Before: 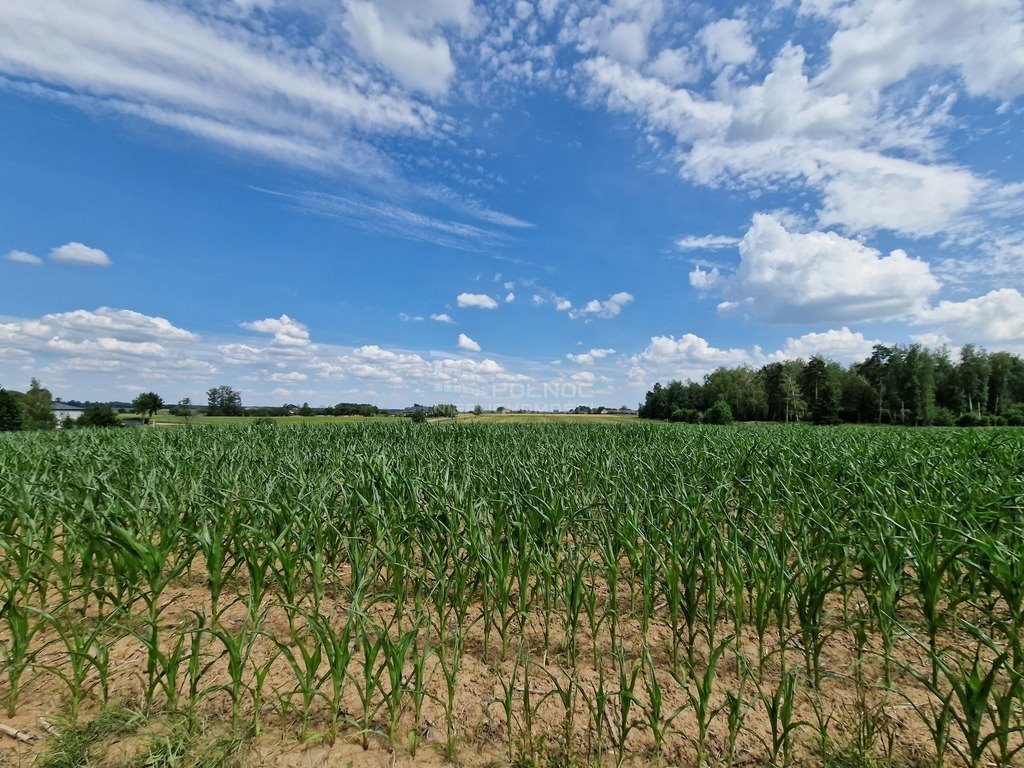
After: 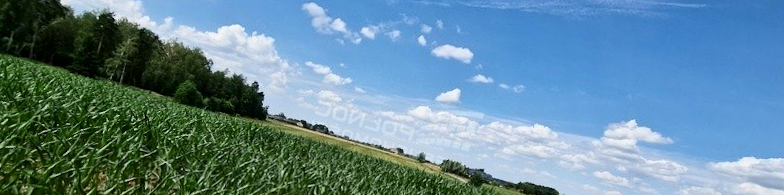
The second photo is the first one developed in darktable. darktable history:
contrast brightness saturation: contrast 0.22
crop and rotate: angle 16.12°, top 30.835%, bottom 35.653%
exposure: compensate highlight preservation false
rotate and perspective: lens shift (vertical) 0.048, lens shift (horizontal) -0.024, automatic cropping off
